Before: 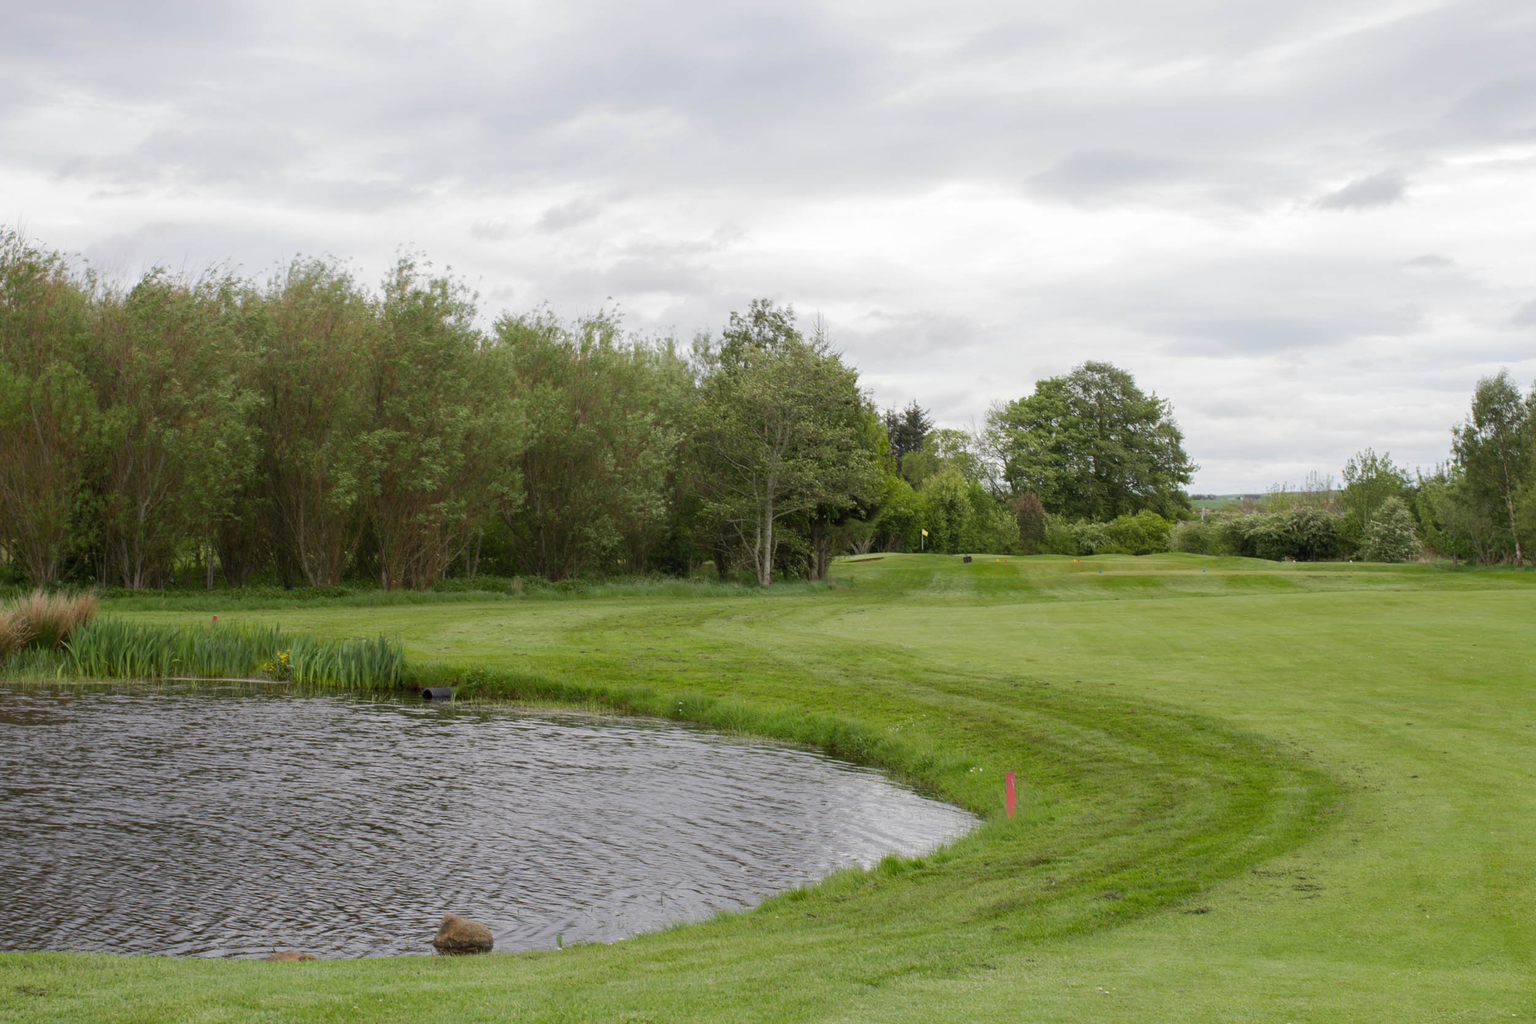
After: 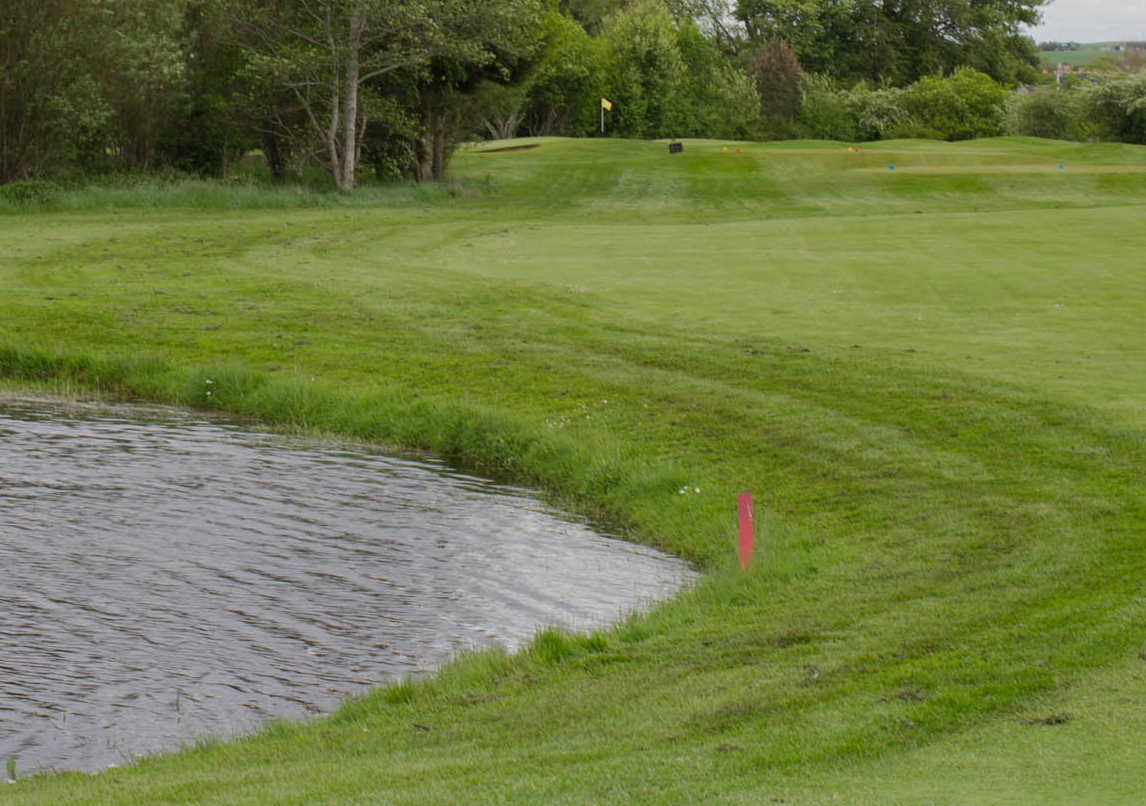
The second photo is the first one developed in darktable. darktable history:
crop: left 35.976%, top 45.819%, right 18.162%, bottom 5.807%
tone equalizer: -7 EV 0.18 EV, -6 EV 0.12 EV, -5 EV 0.08 EV, -4 EV 0.04 EV, -2 EV -0.02 EV, -1 EV -0.04 EV, +0 EV -0.06 EV, luminance estimator HSV value / RGB max
shadows and highlights: shadows -20, white point adjustment -2, highlights -35
